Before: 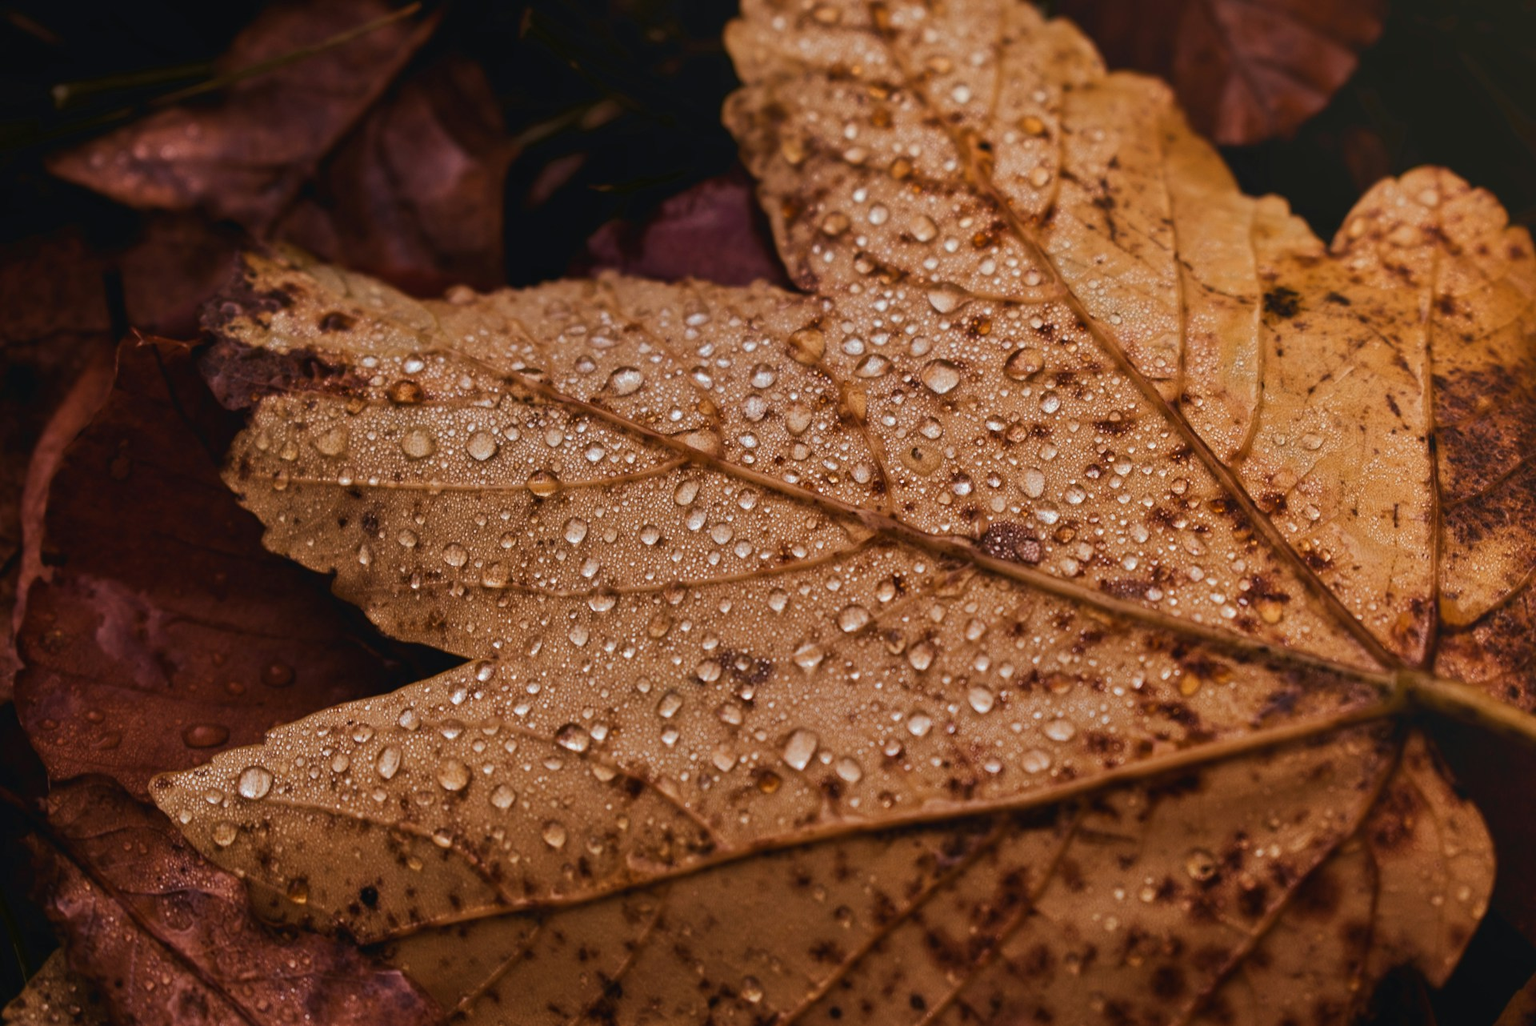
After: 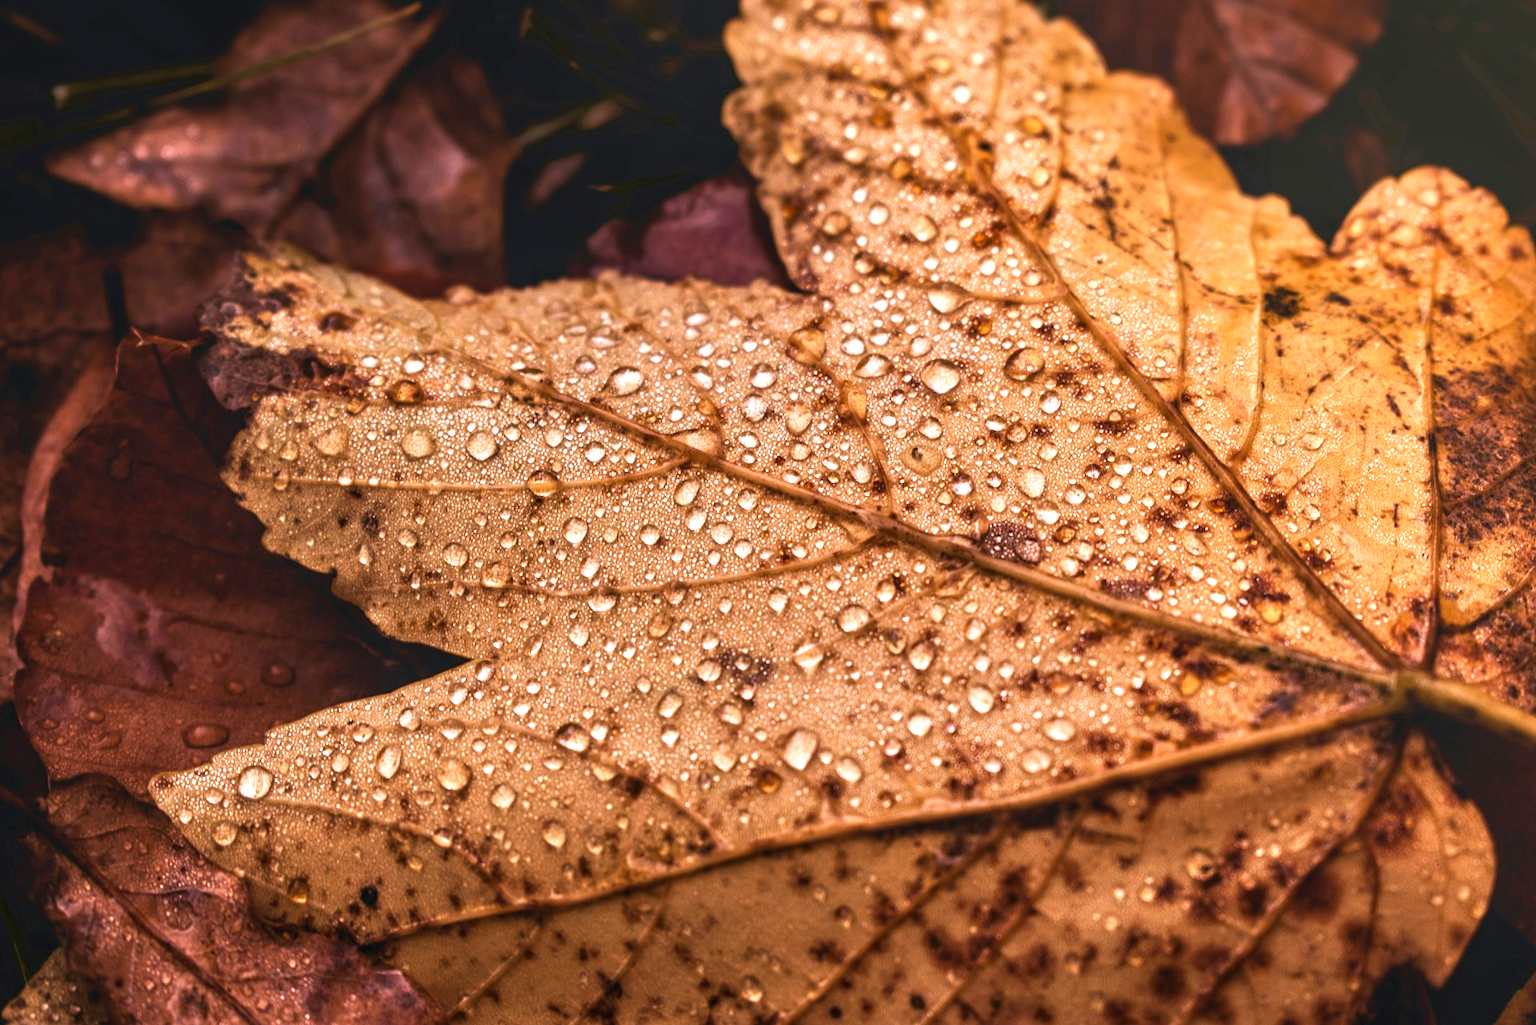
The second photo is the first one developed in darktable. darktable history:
local contrast: on, module defaults
exposure: black level correction 0, exposure 1.106 EV, compensate highlight preservation false
